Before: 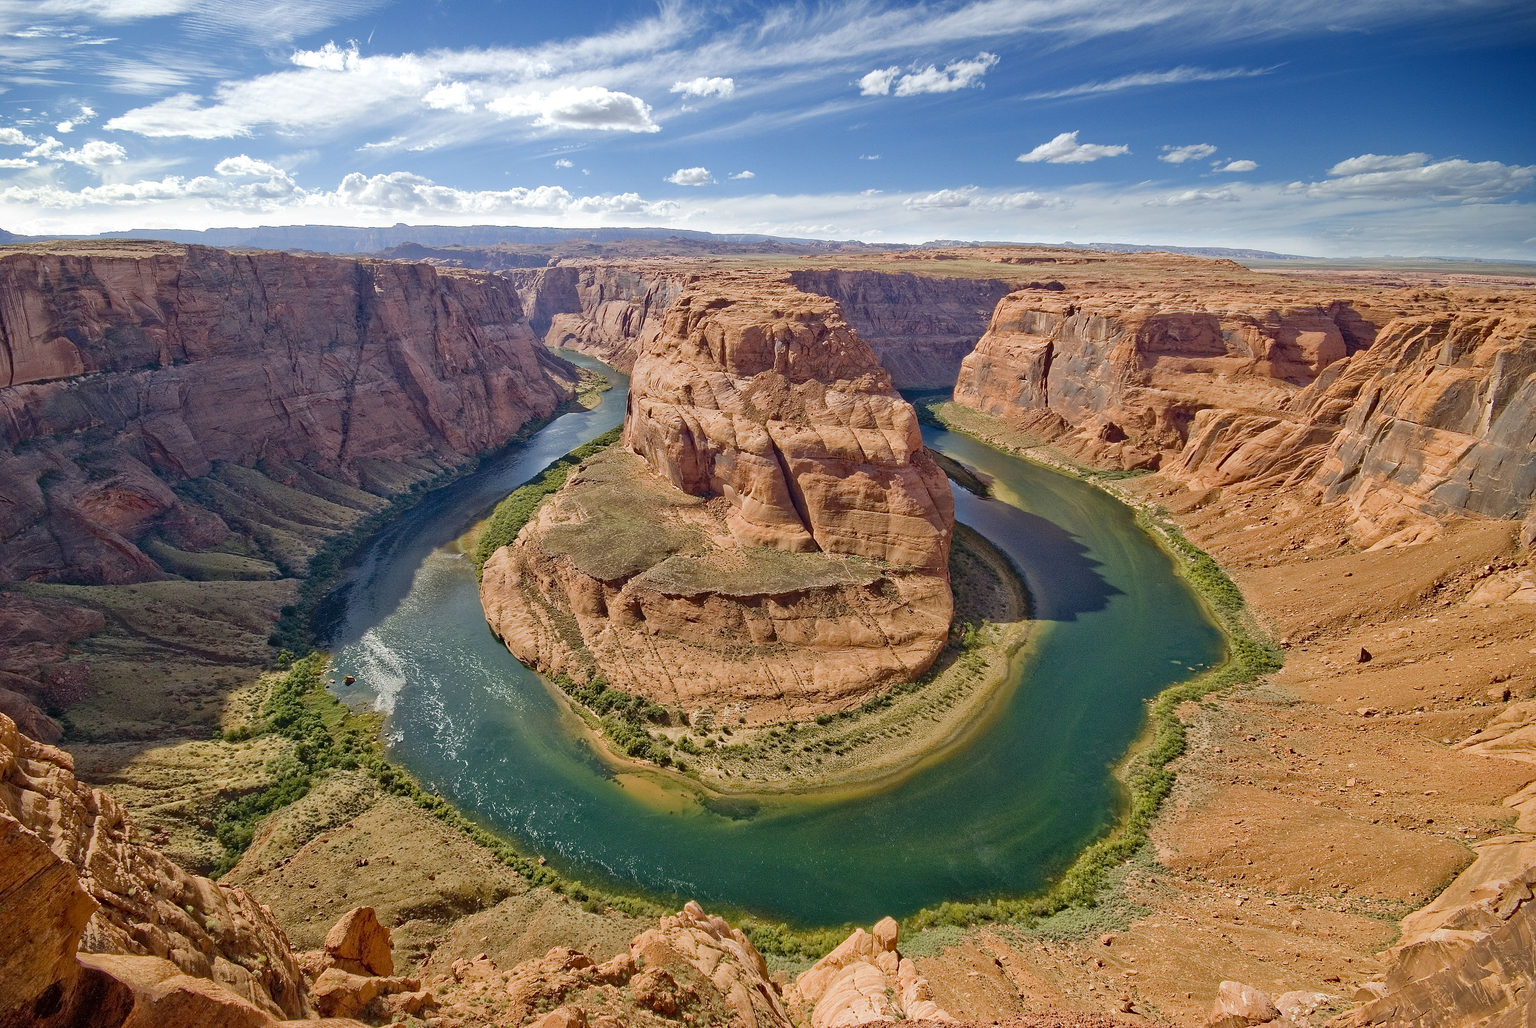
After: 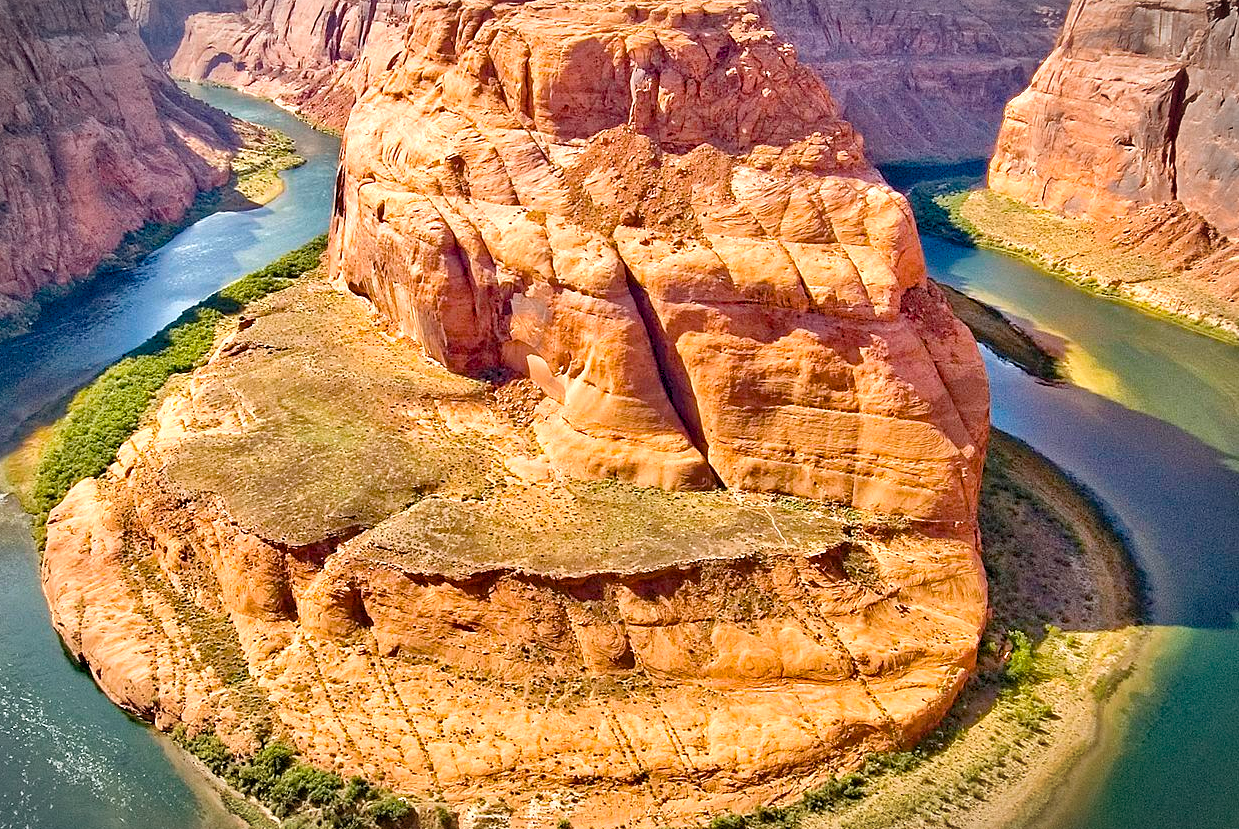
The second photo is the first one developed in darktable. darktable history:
exposure: black level correction 0, exposure 0.9 EV, compensate exposure bias true, compensate highlight preservation false
crop: left 29.925%, top 29.884%, right 29.713%, bottom 29.758%
tone equalizer: on, module defaults
color balance rgb: power › hue 72.56°, global offset › luminance -0.472%, perceptual saturation grading › global saturation 25.705%
vignetting: fall-off start 81.54%, fall-off radius 61.78%, automatic ratio true, width/height ratio 1.42, dithering 8-bit output
